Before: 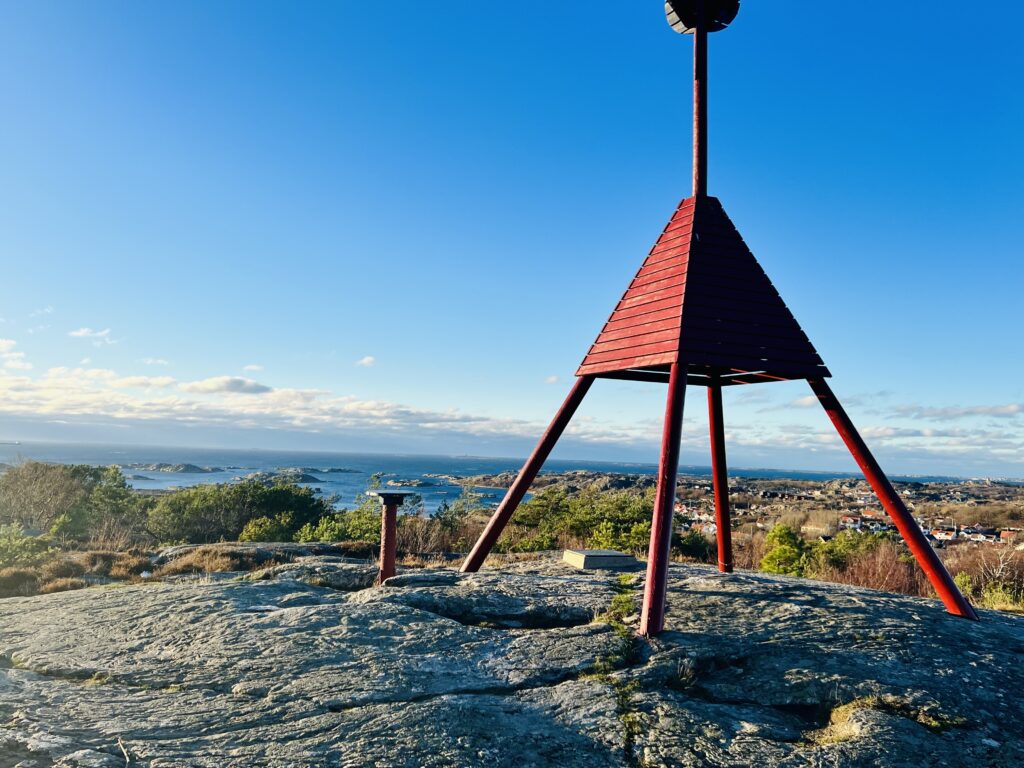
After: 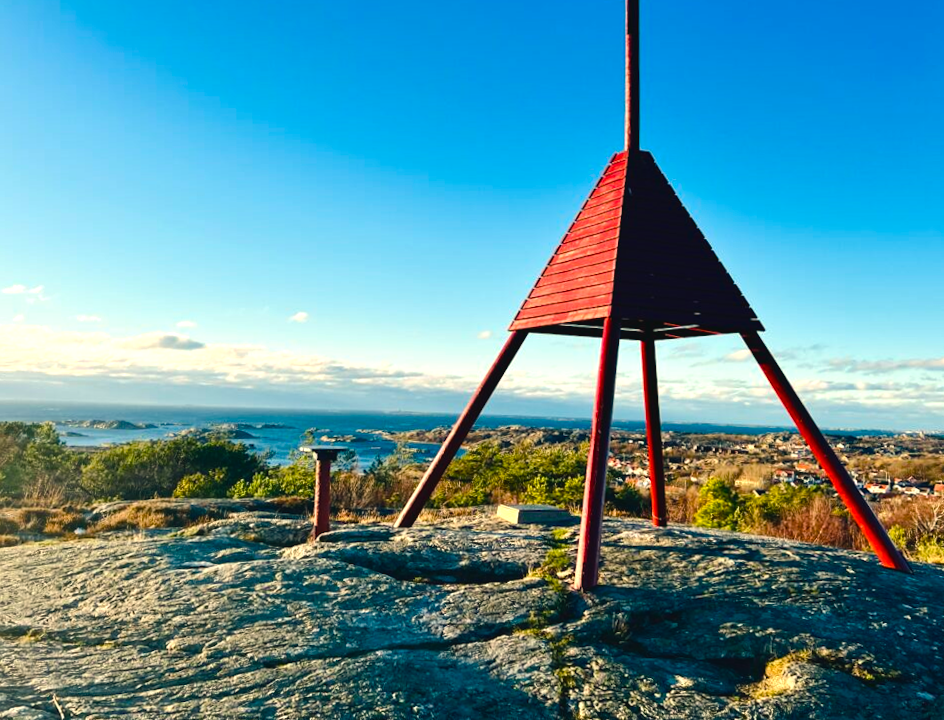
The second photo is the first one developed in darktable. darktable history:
crop and rotate: angle 1.96°, left 5.673%, top 5.673%
color balance rgb: shadows lift › chroma 1%, shadows lift › hue 217.2°, power › hue 310.8°, highlights gain › chroma 1%, highlights gain › hue 54°, global offset › luminance 0.5%, global offset › hue 171.6°, perceptual saturation grading › global saturation 14.09%, perceptual saturation grading › highlights -25%, perceptual saturation grading › shadows 30%, perceptual brilliance grading › highlights 13.42%, perceptual brilliance grading › mid-tones 8.05%, perceptual brilliance grading › shadows -17.45%, global vibrance 25%
rotate and perspective: rotation 1.72°, automatic cropping off
white balance: red 1.029, blue 0.92
